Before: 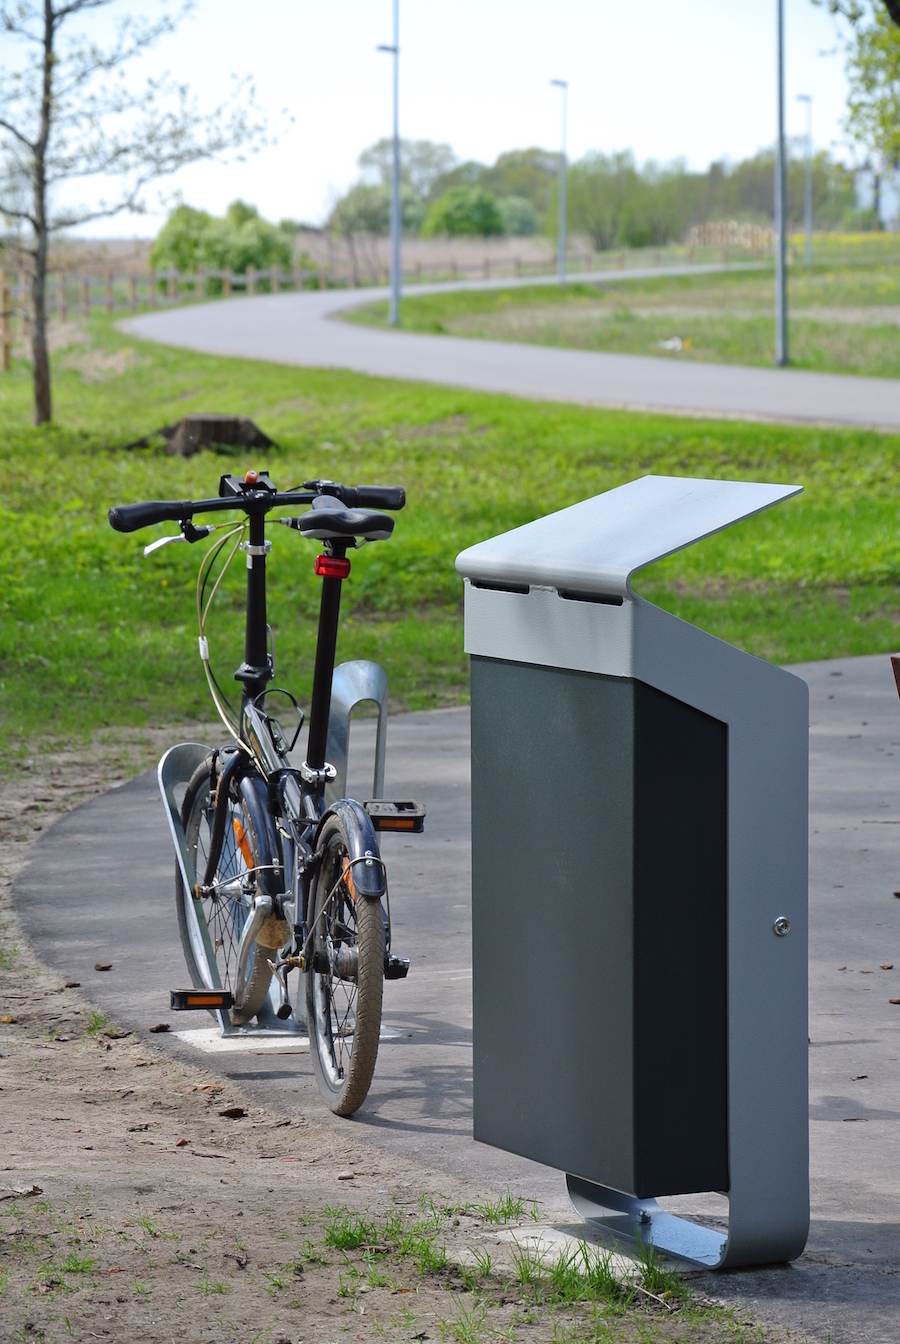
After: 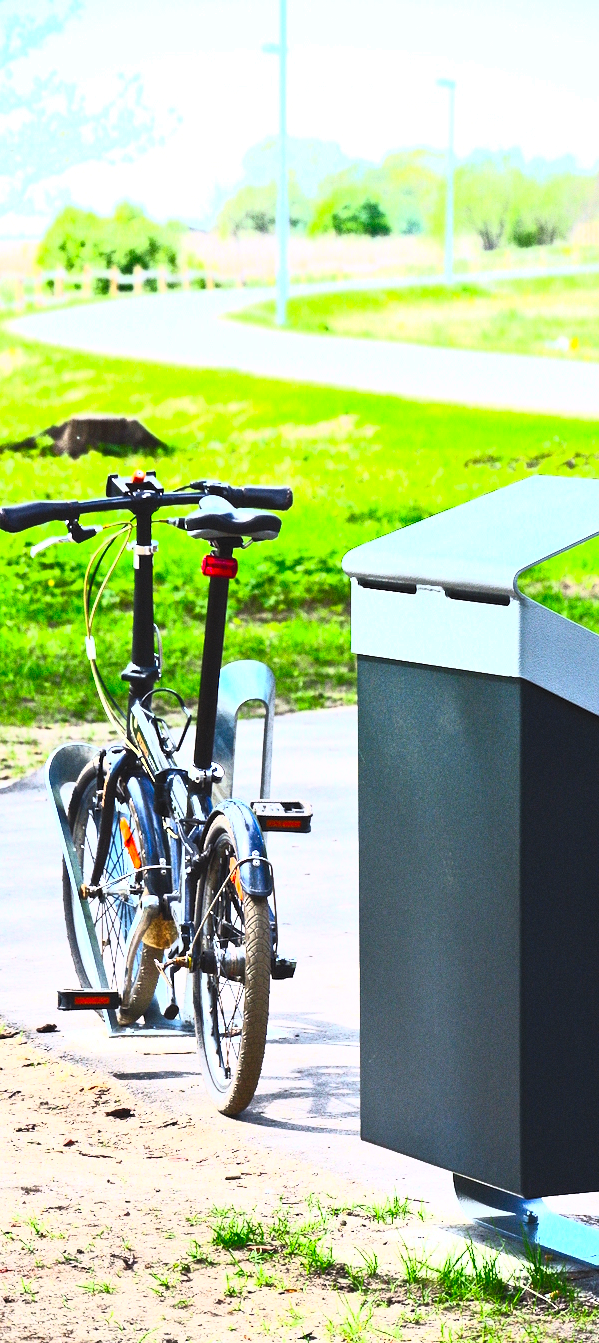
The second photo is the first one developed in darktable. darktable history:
tone equalizer: -8 EV -0.75 EV, -7 EV -0.7 EV, -6 EV -0.6 EV, -5 EV -0.4 EV, -3 EV 0.4 EV, -2 EV 0.6 EV, -1 EV 0.7 EV, +0 EV 0.75 EV, edges refinement/feathering 500, mask exposure compensation -1.57 EV, preserve details no
crop and rotate: left 12.648%, right 20.685%
contrast brightness saturation: contrast 1, brightness 1, saturation 1
grain: on, module defaults
